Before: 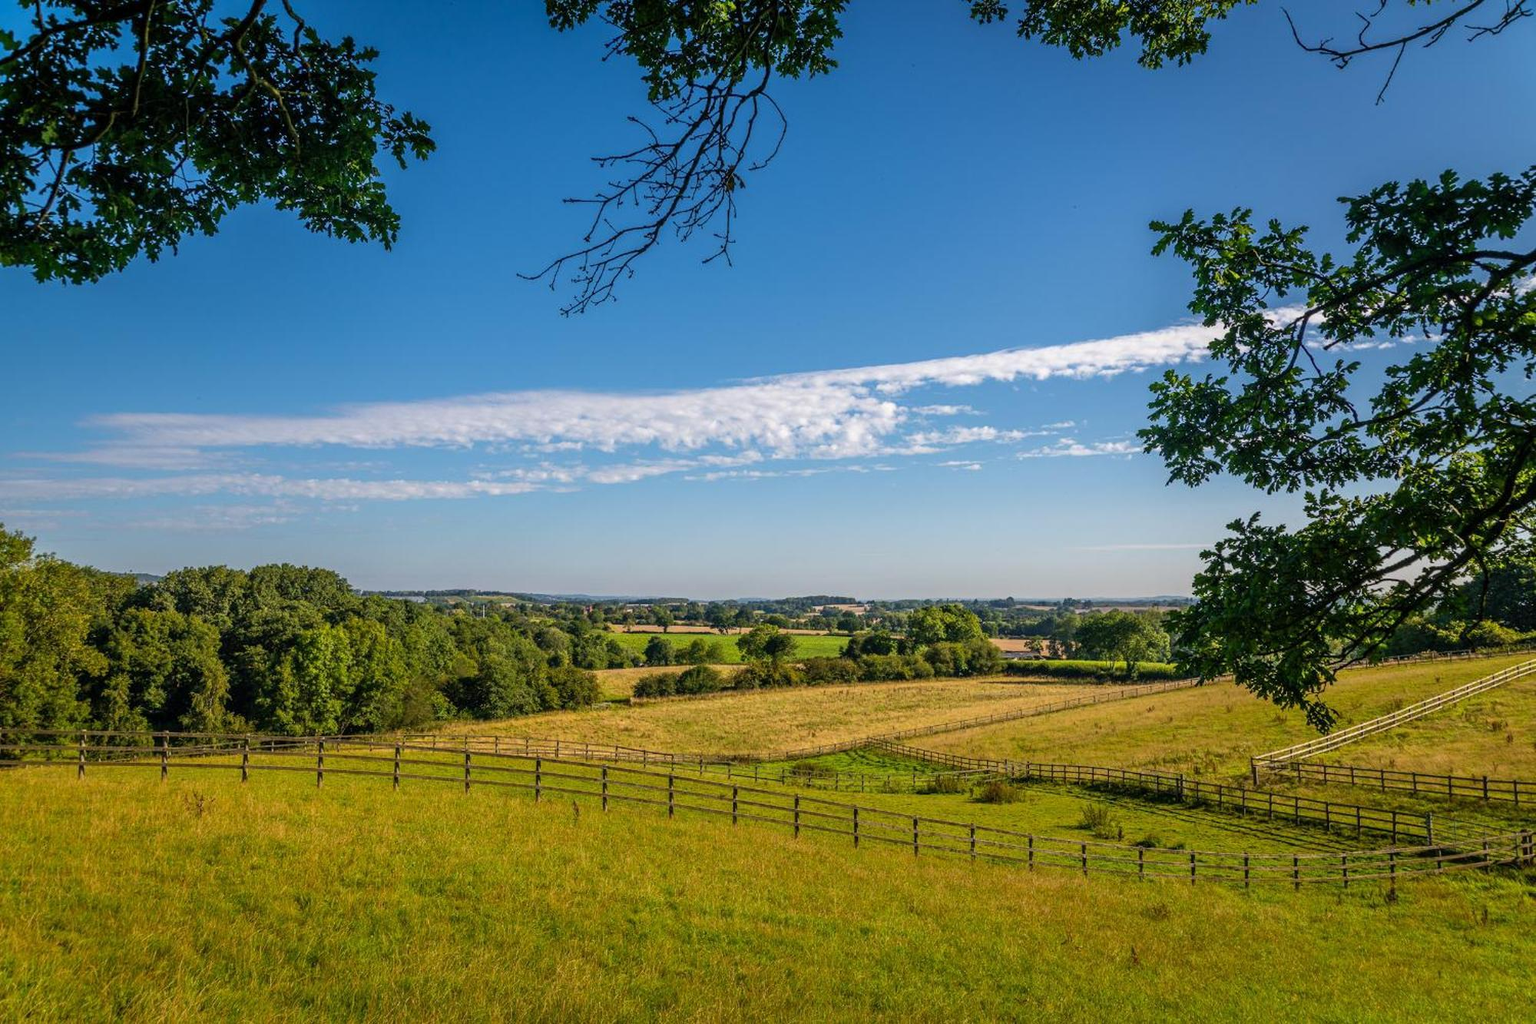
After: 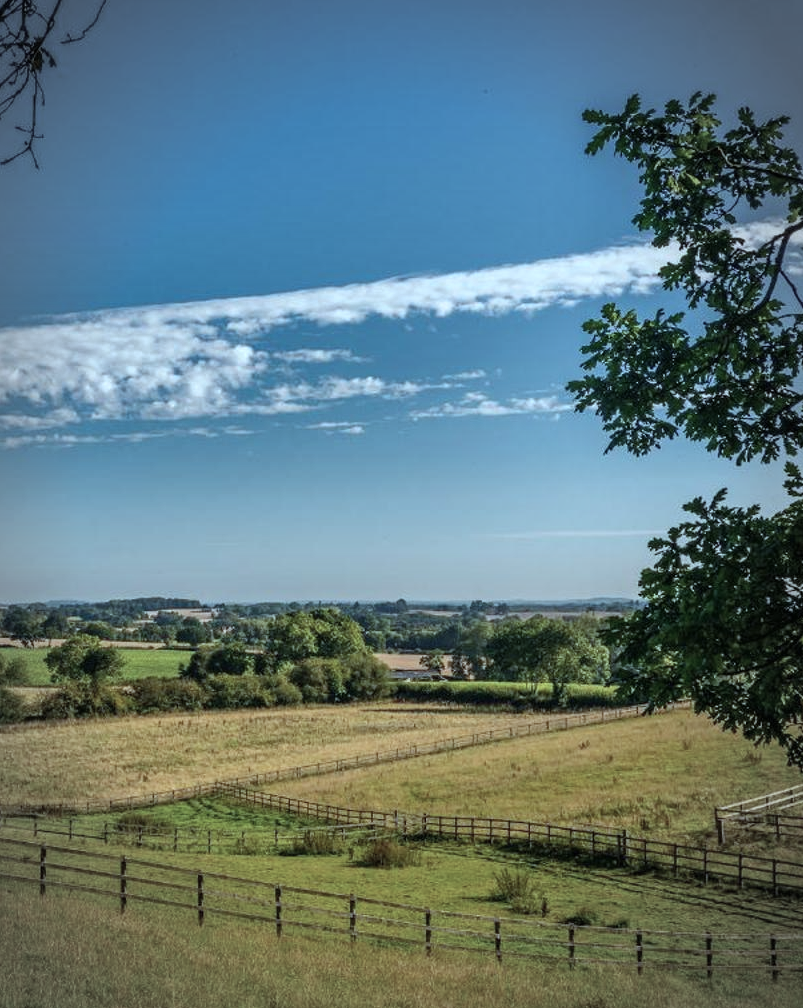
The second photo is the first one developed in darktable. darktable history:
color correction: highlights a* -12.64, highlights b* -18.1, saturation 0.7
crop: left 45.721%, top 13.393%, right 14.118%, bottom 10.01%
vignetting: automatic ratio true
shadows and highlights: shadows 20.91, highlights -82.73, soften with gaussian
